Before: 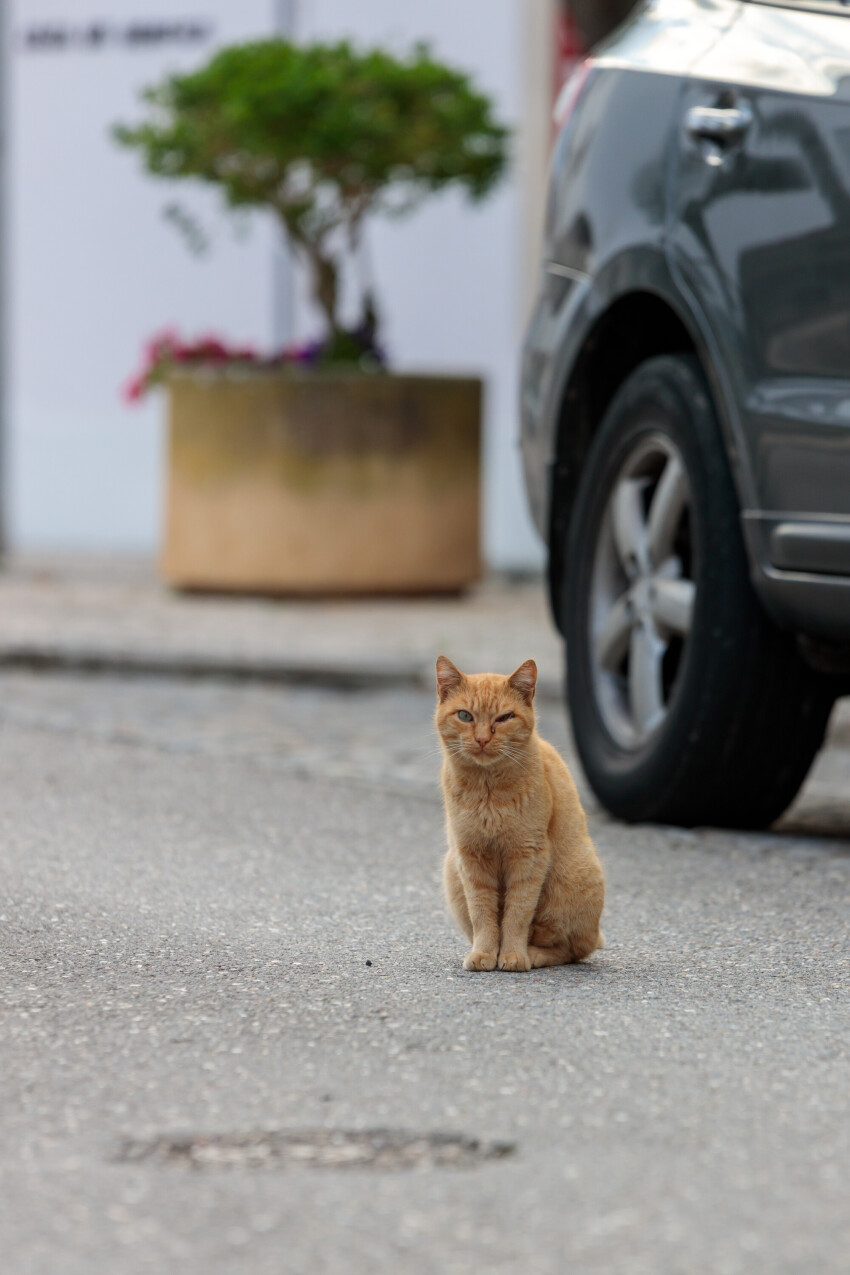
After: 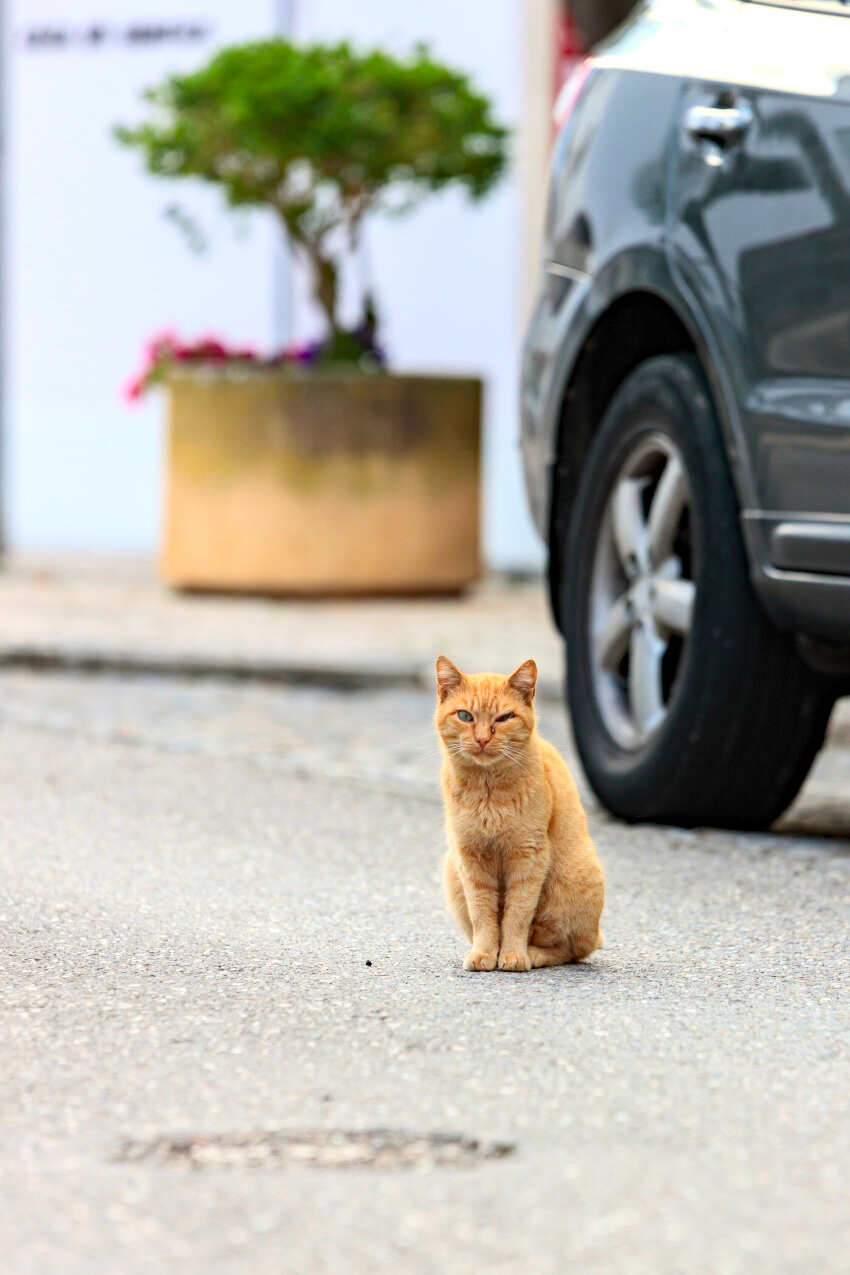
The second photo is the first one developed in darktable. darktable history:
contrast brightness saturation: contrast 0.205, brightness 0.164, saturation 0.223
exposure: black level correction 0, exposure 0.499 EV, compensate highlight preservation false
haze removal: compatibility mode true
